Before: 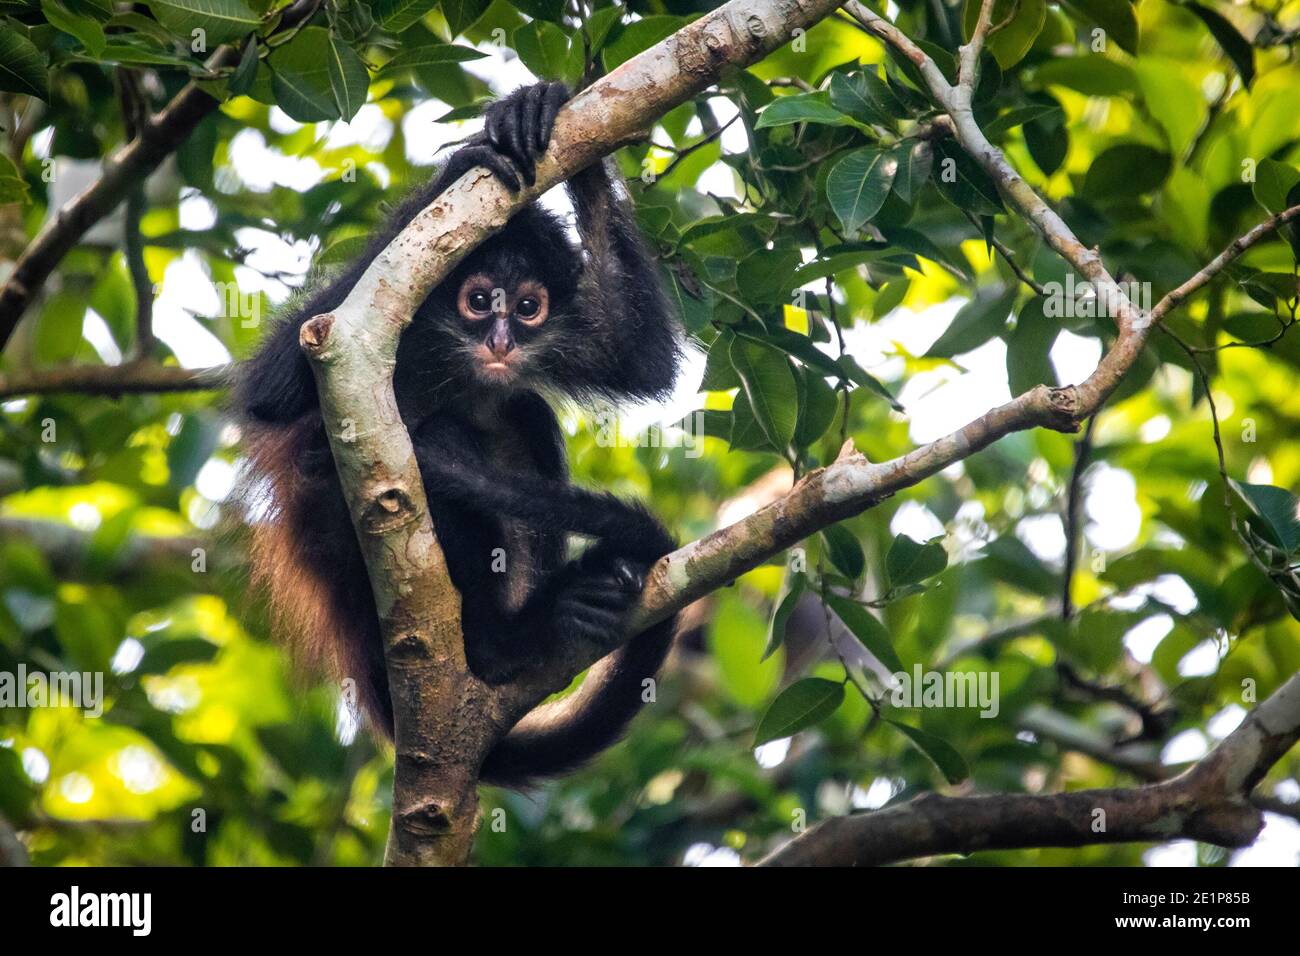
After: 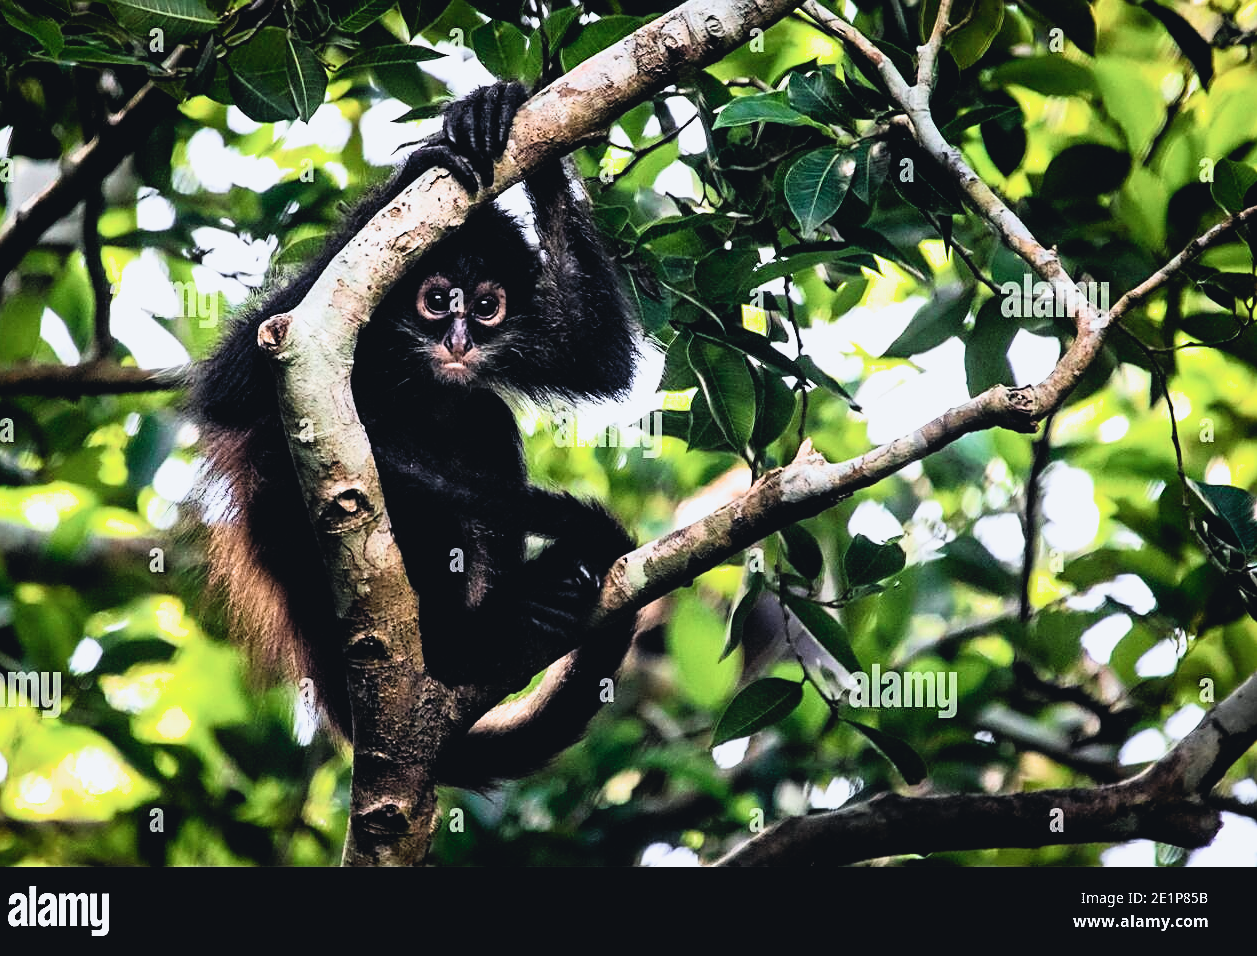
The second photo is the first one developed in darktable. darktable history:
sharpen: on, module defaults
tone curve: curves: ch0 [(0, 0.045) (0.155, 0.169) (0.46, 0.466) (0.751, 0.788) (1, 0.961)]; ch1 [(0, 0) (0.43, 0.408) (0.472, 0.469) (0.505, 0.503) (0.553, 0.555) (0.592, 0.581) (1, 1)]; ch2 [(0, 0) (0.505, 0.495) (0.579, 0.569) (1, 1)], color space Lab, independent channels, preserve colors none
crop and rotate: left 3.238%
filmic rgb: black relative exposure -3.57 EV, white relative exposure 2.29 EV, hardness 3.41
